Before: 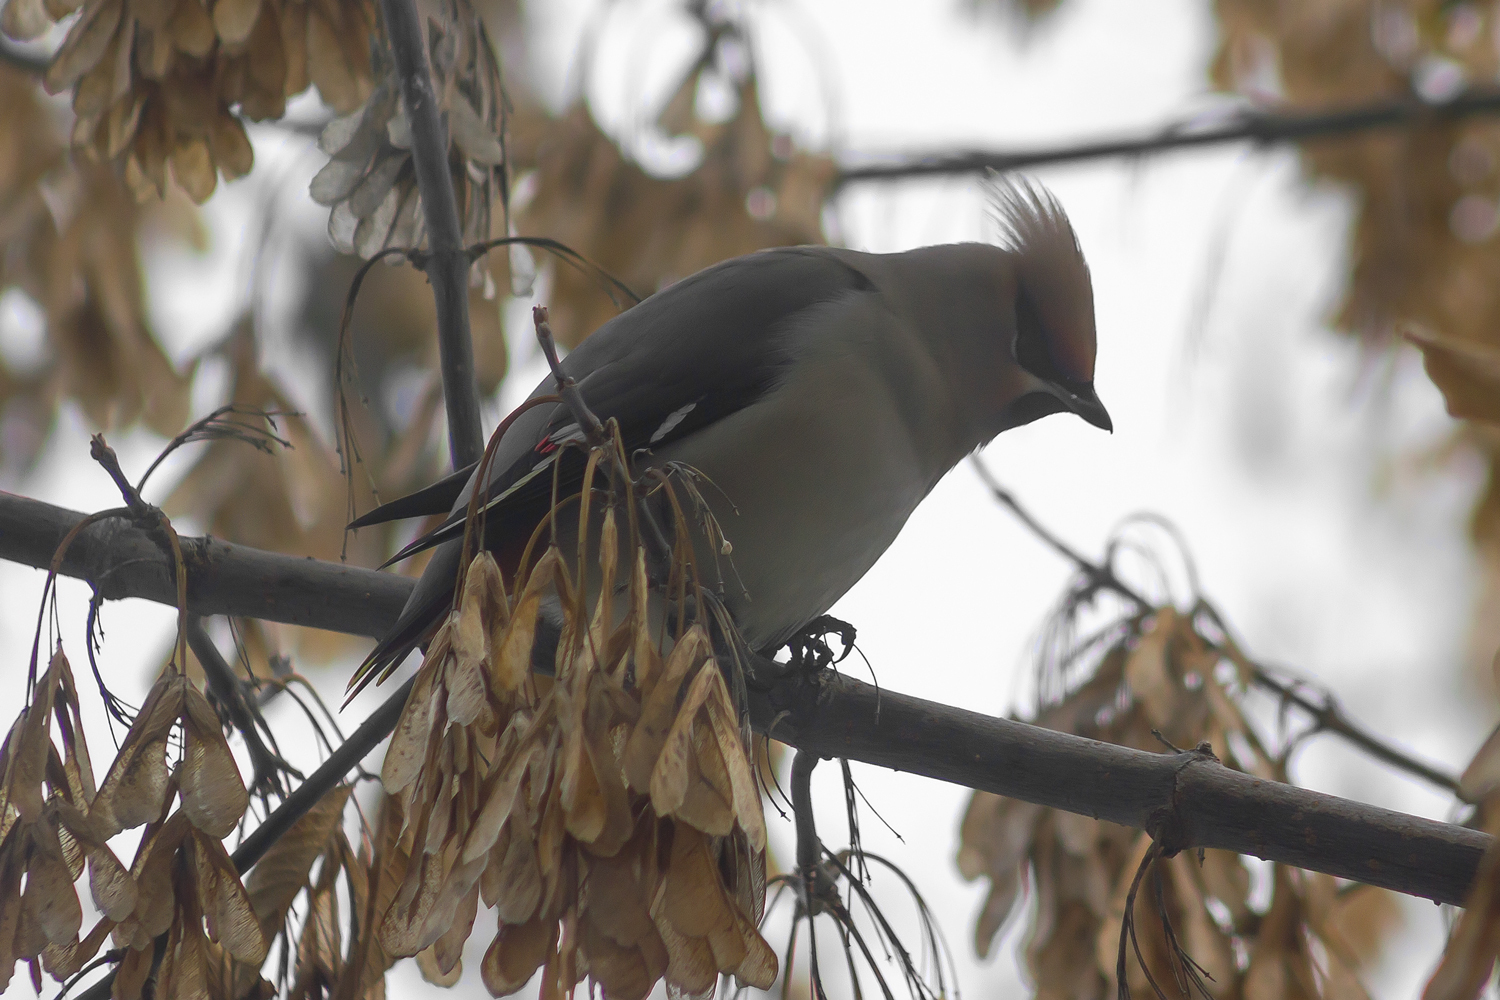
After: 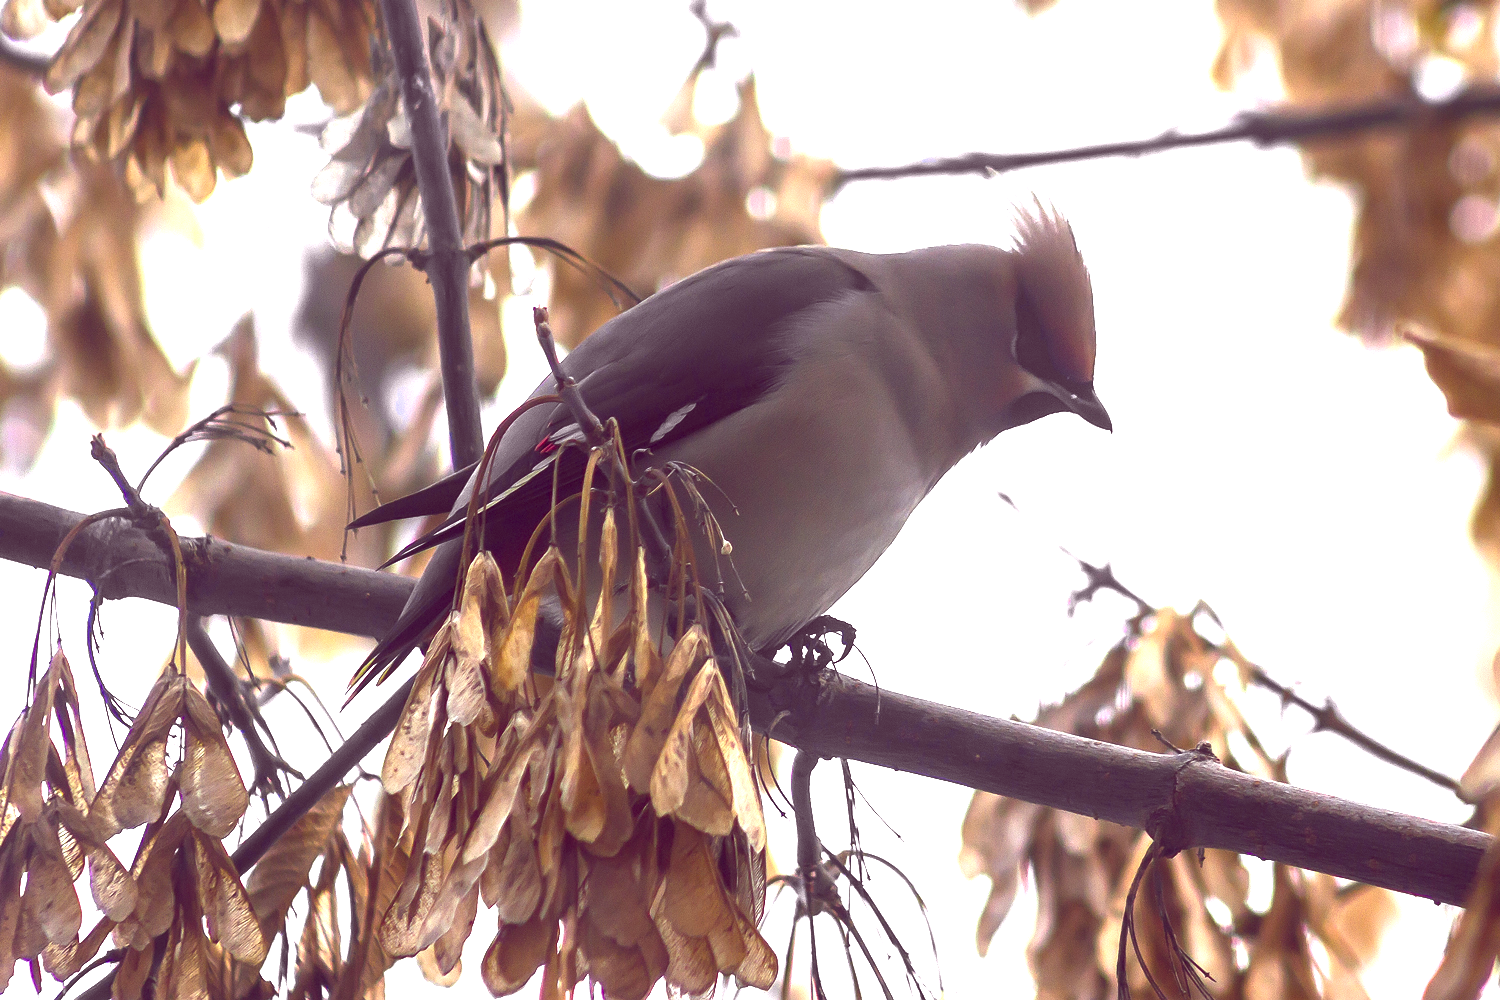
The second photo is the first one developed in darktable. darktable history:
color balance rgb: global offset › chroma 0.277%, global offset › hue 319.07°, perceptual saturation grading › global saturation 20%, perceptual saturation grading › highlights -48.947%, perceptual saturation grading › shadows 25.634%, perceptual brilliance grading › global brilliance 30.418%, perceptual brilliance grading › highlights 50.041%, perceptual brilliance grading › mid-tones 49.574%, perceptual brilliance grading › shadows -21.944%
exposure: compensate exposure bias true, compensate highlight preservation false
